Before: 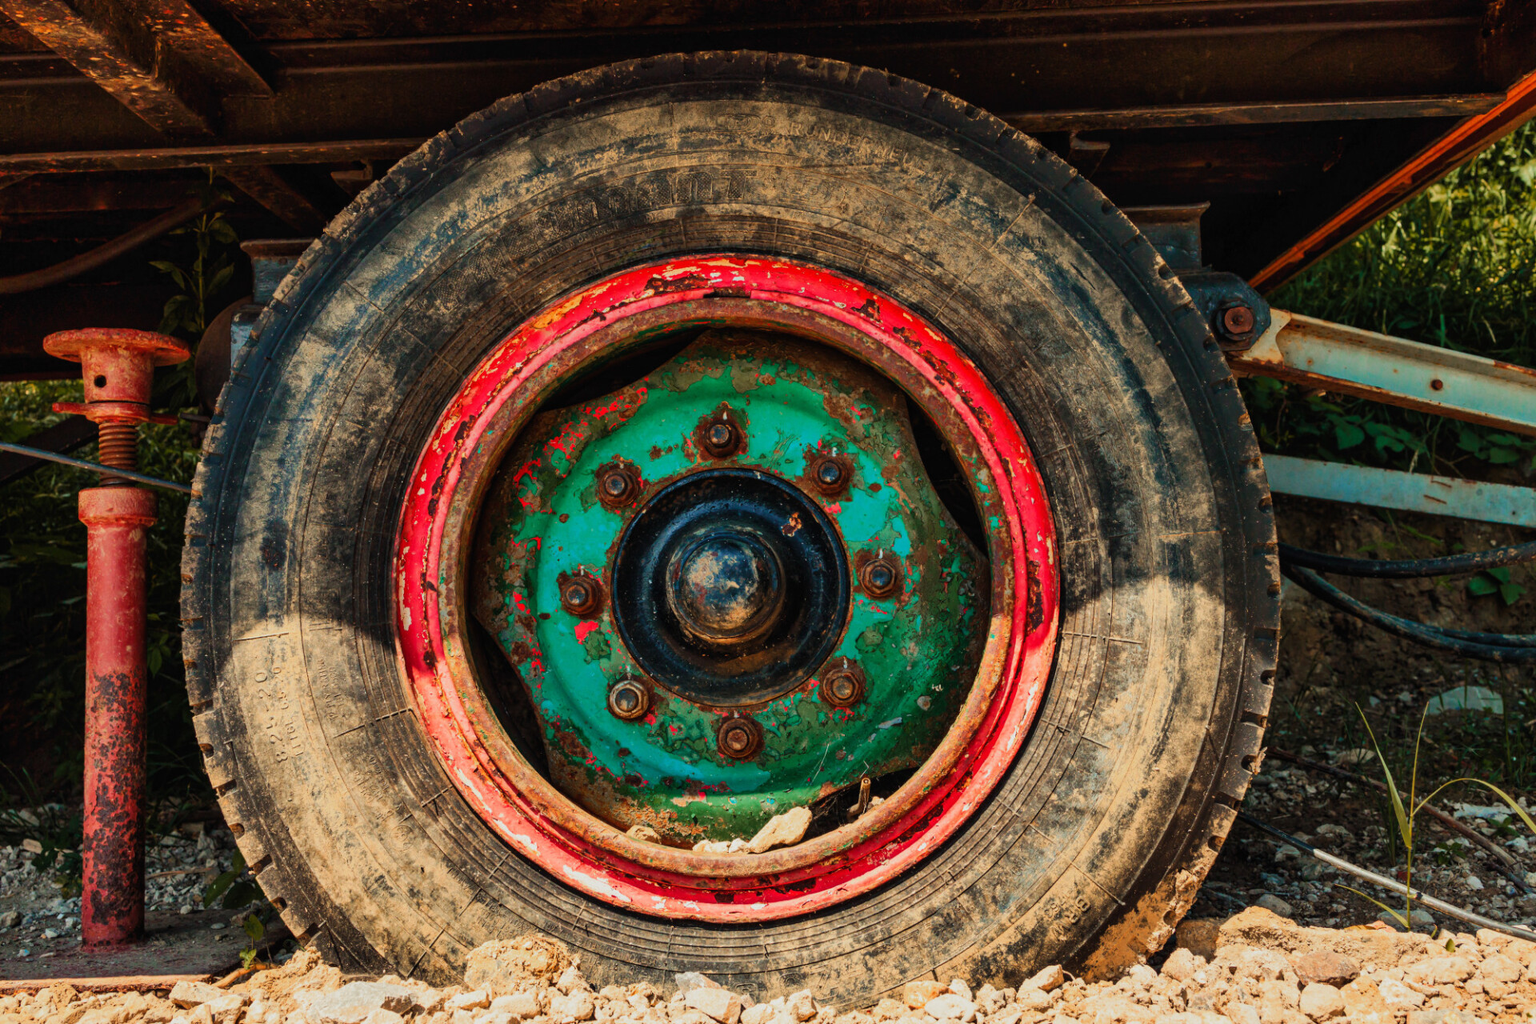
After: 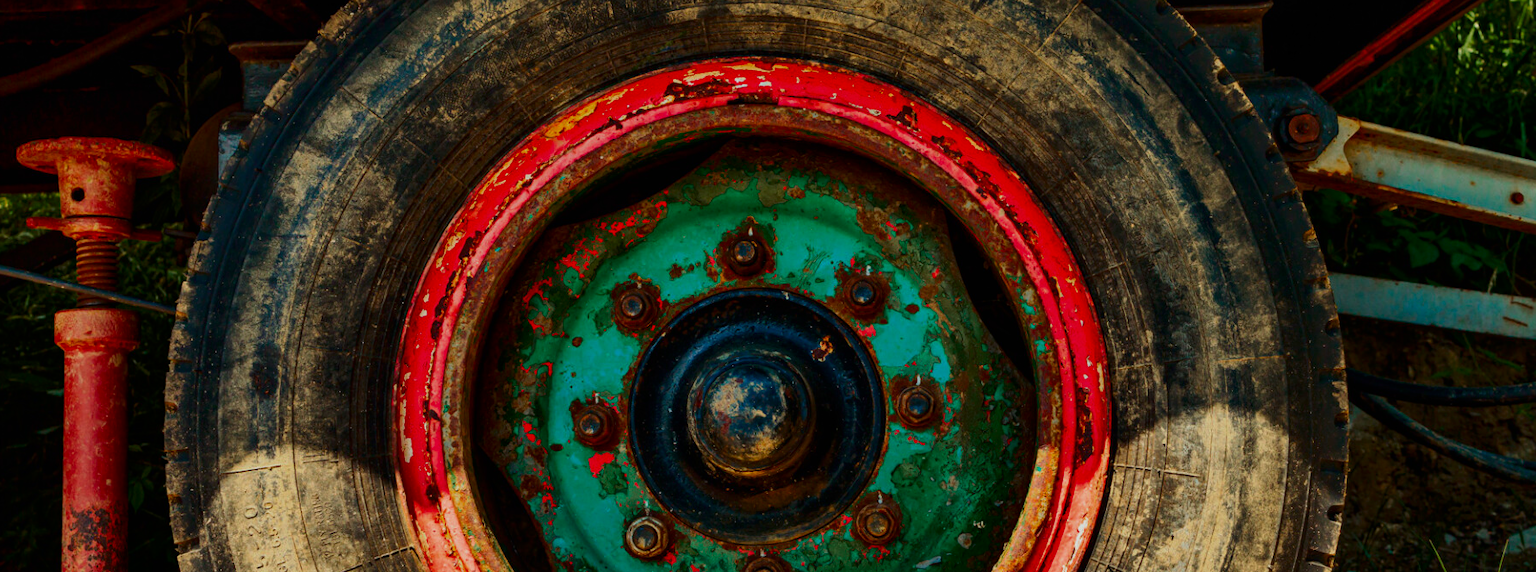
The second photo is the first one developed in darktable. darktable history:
crop: left 1.829%, top 19.653%, right 5.302%, bottom 28.37%
contrast brightness saturation: brightness -0.215, saturation 0.076
color zones: curves: ch2 [(0, 0.5) (0.143, 0.517) (0.286, 0.571) (0.429, 0.522) (0.571, 0.5) (0.714, 0.5) (0.857, 0.5) (1, 0.5)]
